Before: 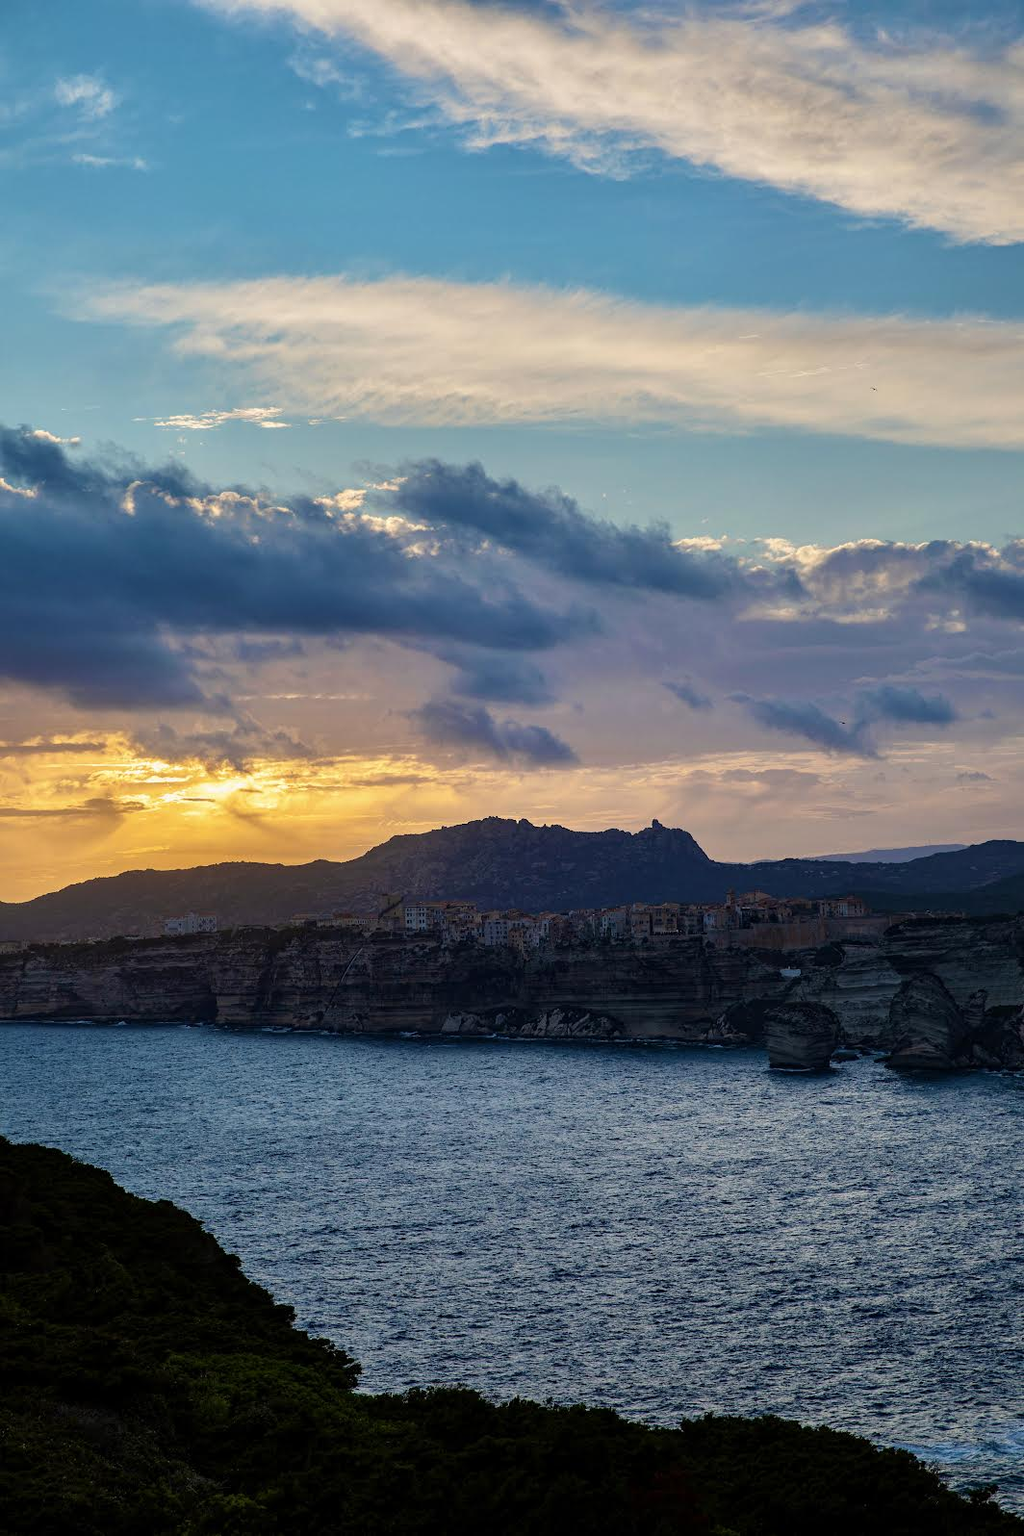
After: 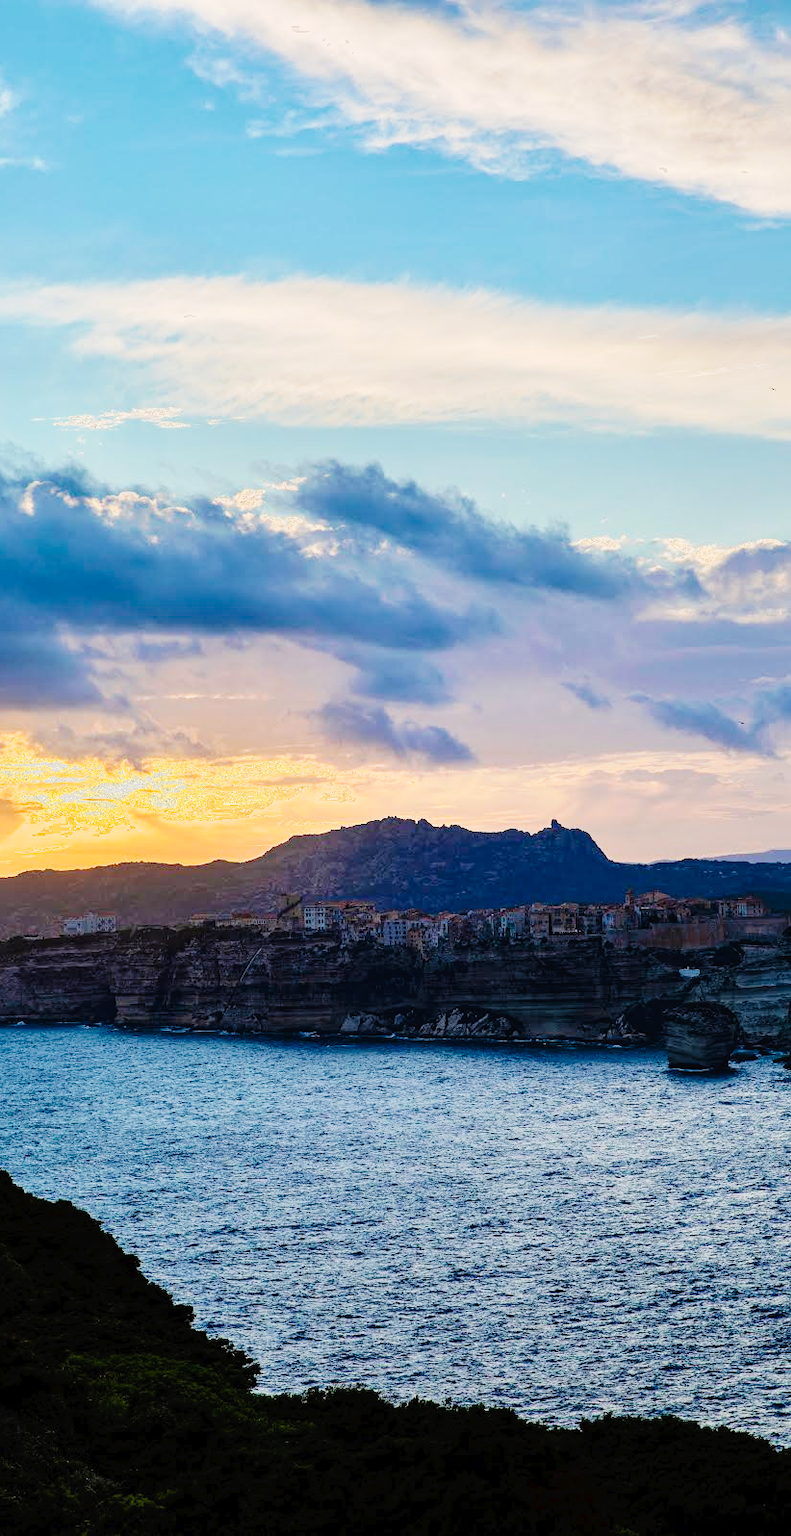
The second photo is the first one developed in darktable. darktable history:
tone curve: curves: ch0 [(0, 0) (0.003, 0.016) (0.011, 0.019) (0.025, 0.023) (0.044, 0.029) (0.069, 0.042) (0.1, 0.068) (0.136, 0.101) (0.177, 0.143) (0.224, 0.21) (0.277, 0.289) (0.335, 0.379) (0.399, 0.476) (0.468, 0.569) (0.543, 0.654) (0.623, 0.75) (0.709, 0.822) (0.801, 0.893) (0.898, 0.946) (1, 1)], preserve colors none
filmic rgb: black relative exposure -15.02 EV, white relative exposure 3 EV, threshold 3 EV, target black luminance 0%, hardness 9.2, latitude 98.74%, contrast 0.916, shadows ↔ highlights balance 0.396%, enable highlight reconstruction true
crop: left 9.872%, right 12.862%
color correction: highlights a* 0.068, highlights b* -0.778
exposure: exposure 0.641 EV, compensate highlight preservation false
